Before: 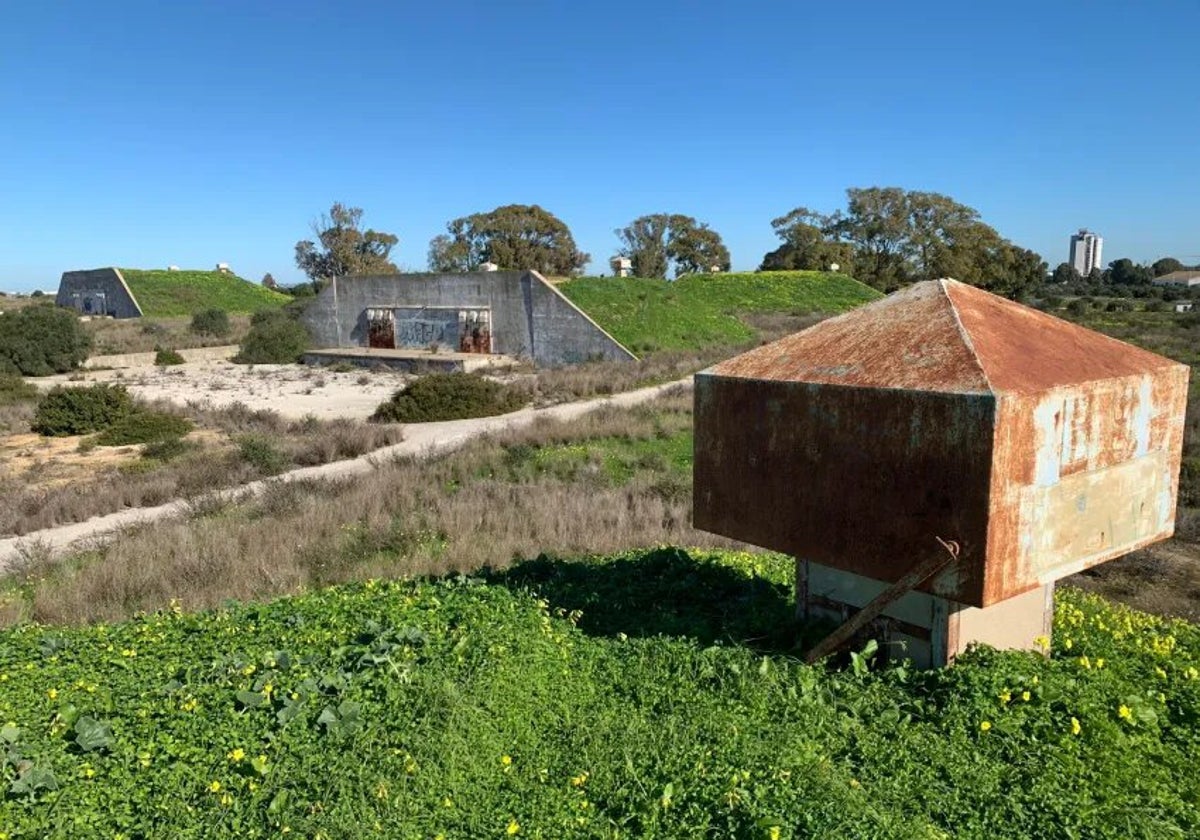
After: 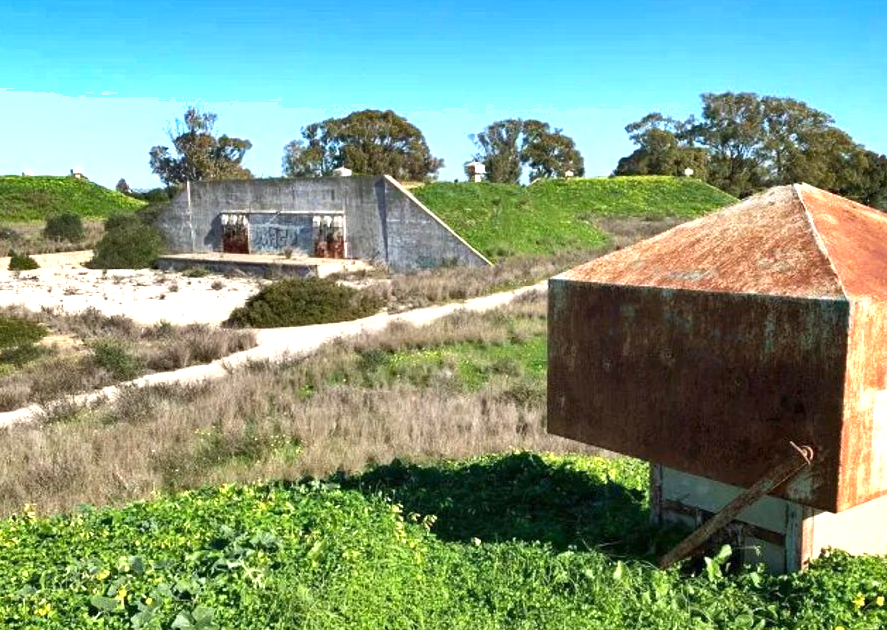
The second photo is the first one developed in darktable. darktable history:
exposure: exposure 1 EV, compensate highlight preservation false
shadows and highlights: soften with gaussian
crop and rotate: left 12.211%, top 11.342%, right 13.864%, bottom 13.655%
color balance rgb: perceptual saturation grading › global saturation 0.298%
